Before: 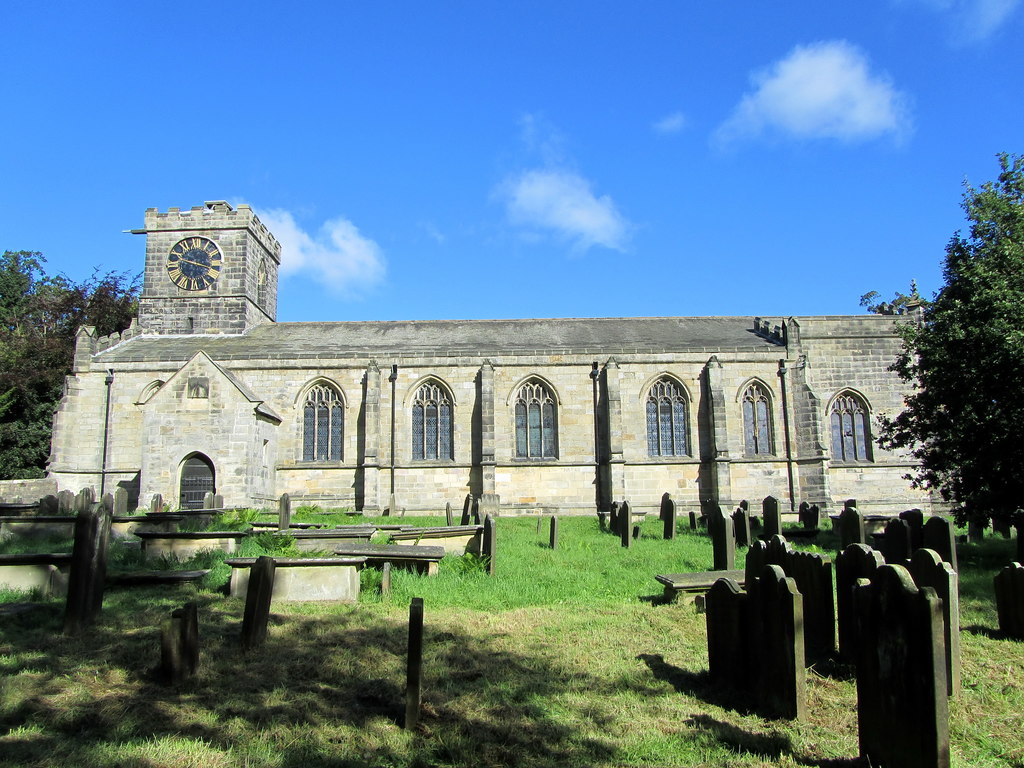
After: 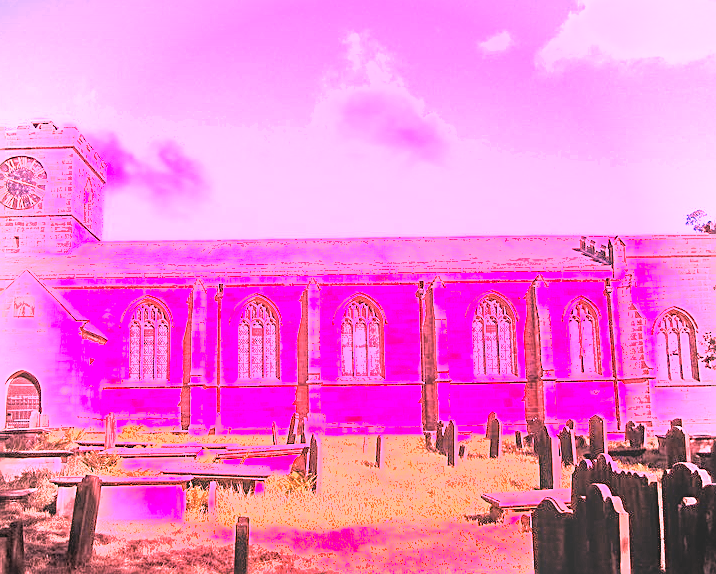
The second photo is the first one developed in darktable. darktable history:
vignetting: on, module defaults
sharpen: on, module defaults
white balance: red 4.26, blue 1.802
shadows and highlights: shadows 25, highlights -25
crop and rotate: left 17.046%, top 10.659%, right 12.989%, bottom 14.553%
local contrast: highlights 74%, shadows 55%, detail 176%, midtone range 0.207
